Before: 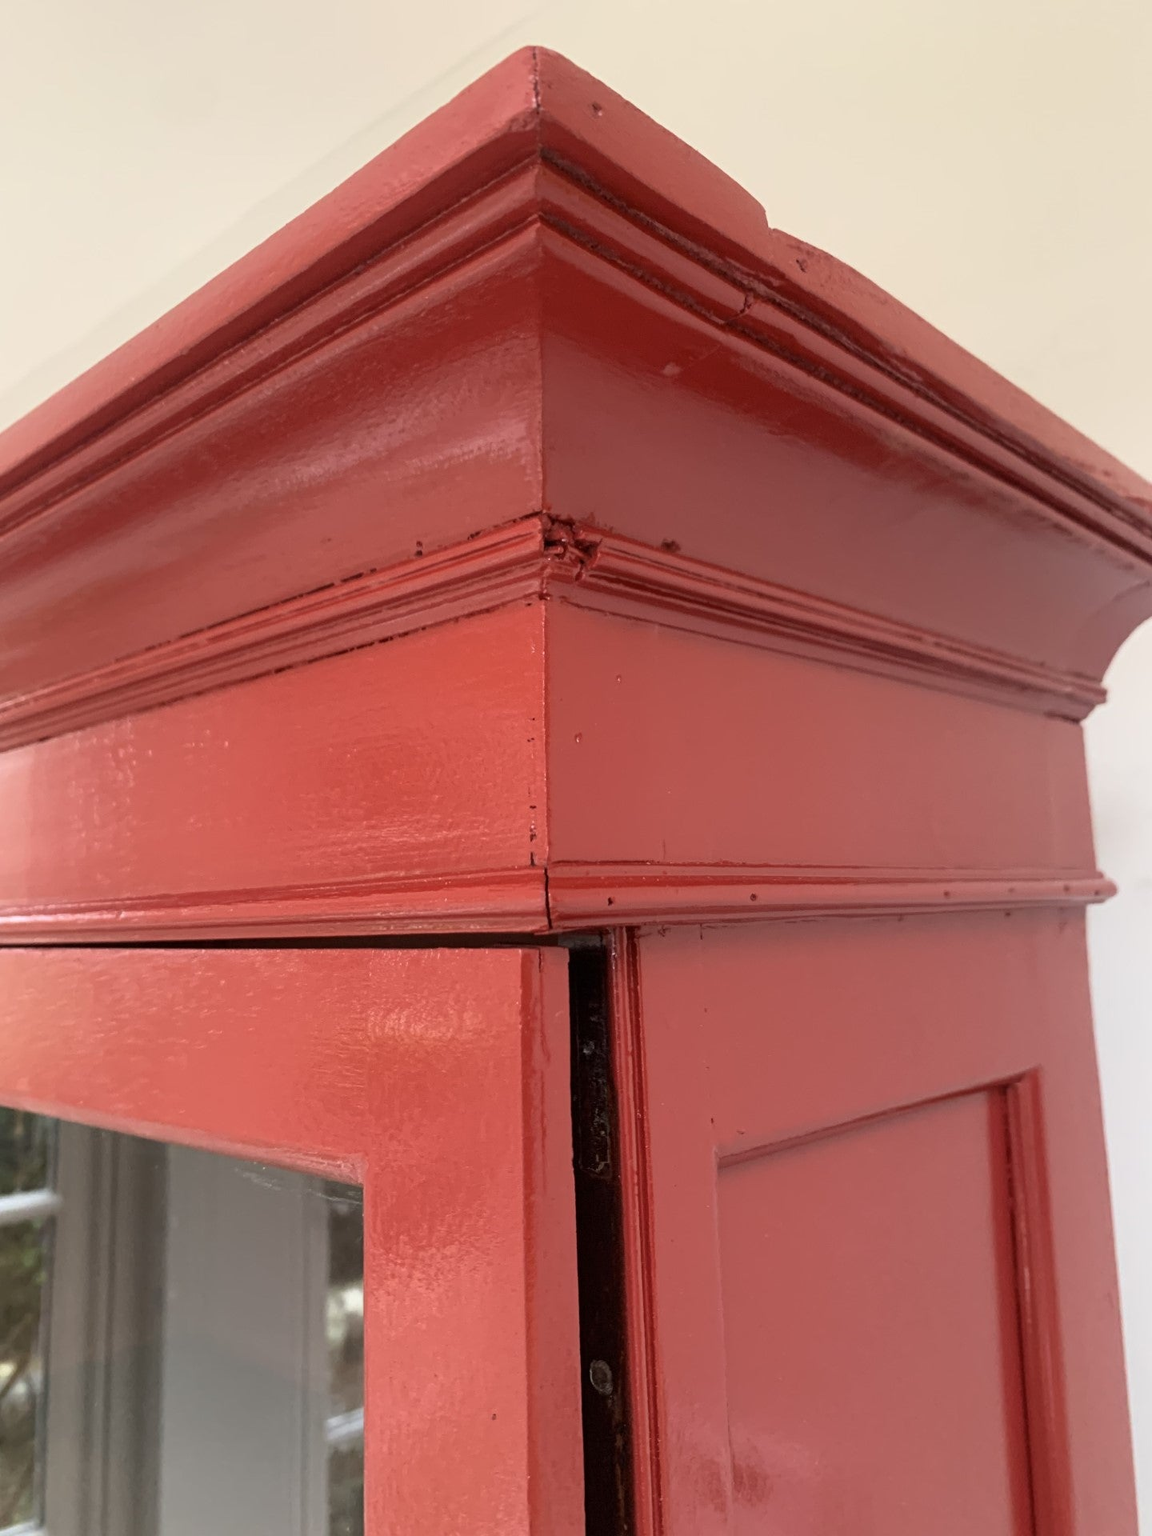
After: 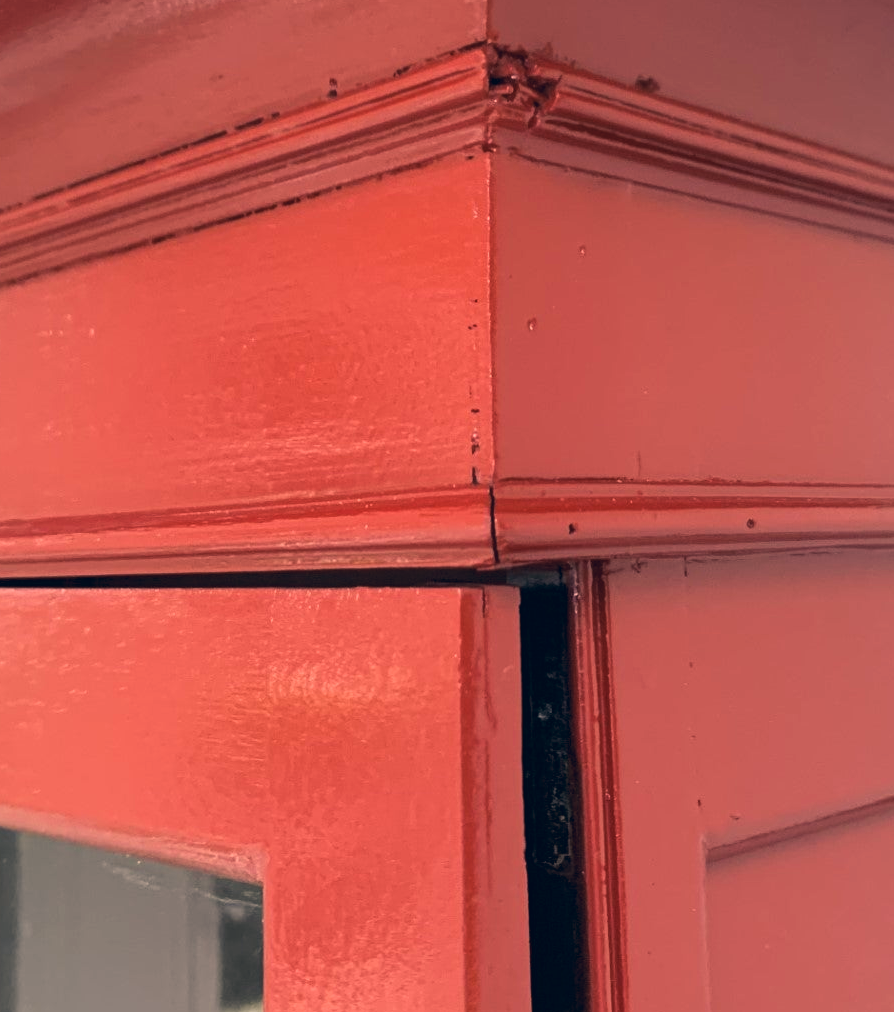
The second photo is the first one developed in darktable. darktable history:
color correction: highlights a* 10.29, highlights b* 14.39, shadows a* -9.85, shadows b* -14.85
crop: left 13.269%, top 31.186%, right 24.617%, bottom 16.092%
color balance rgb: perceptual saturation grading › global saturation 0.771%, perceptual saturation grading › mid-tones 11.758%, perceptual brilliance grading › highlights 6.925%, perceptual brilliance grading › mid-tones 16.977%, perceptual brilliance grading › shadows -5.196%
